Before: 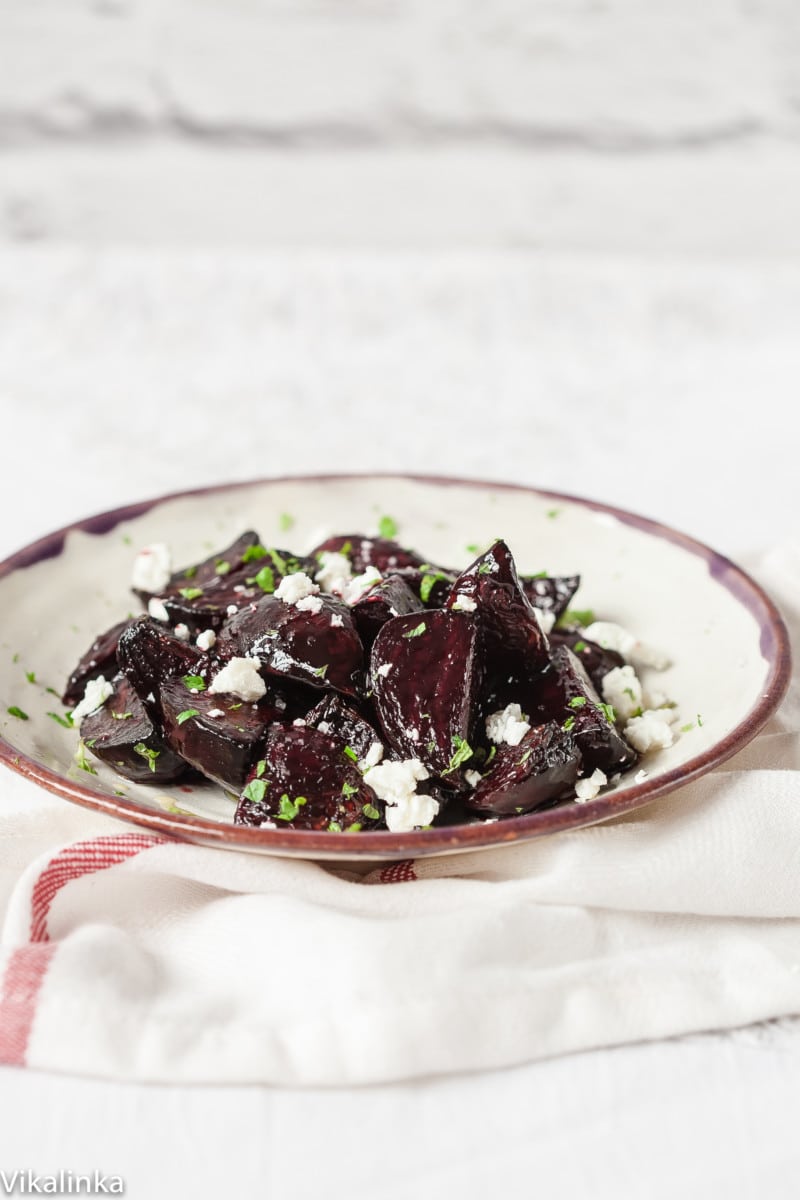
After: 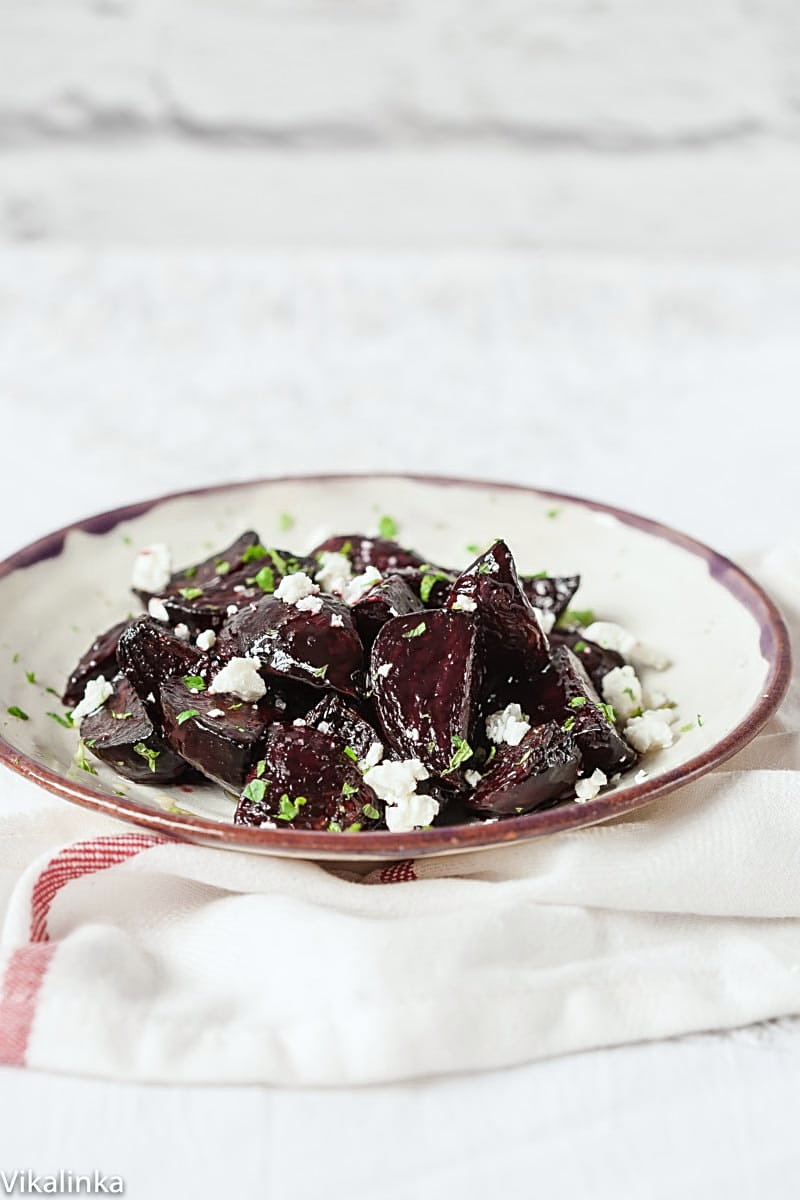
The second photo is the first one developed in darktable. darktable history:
sharpen: on, module defaults
white balance: red 0.986, blue 1.01
